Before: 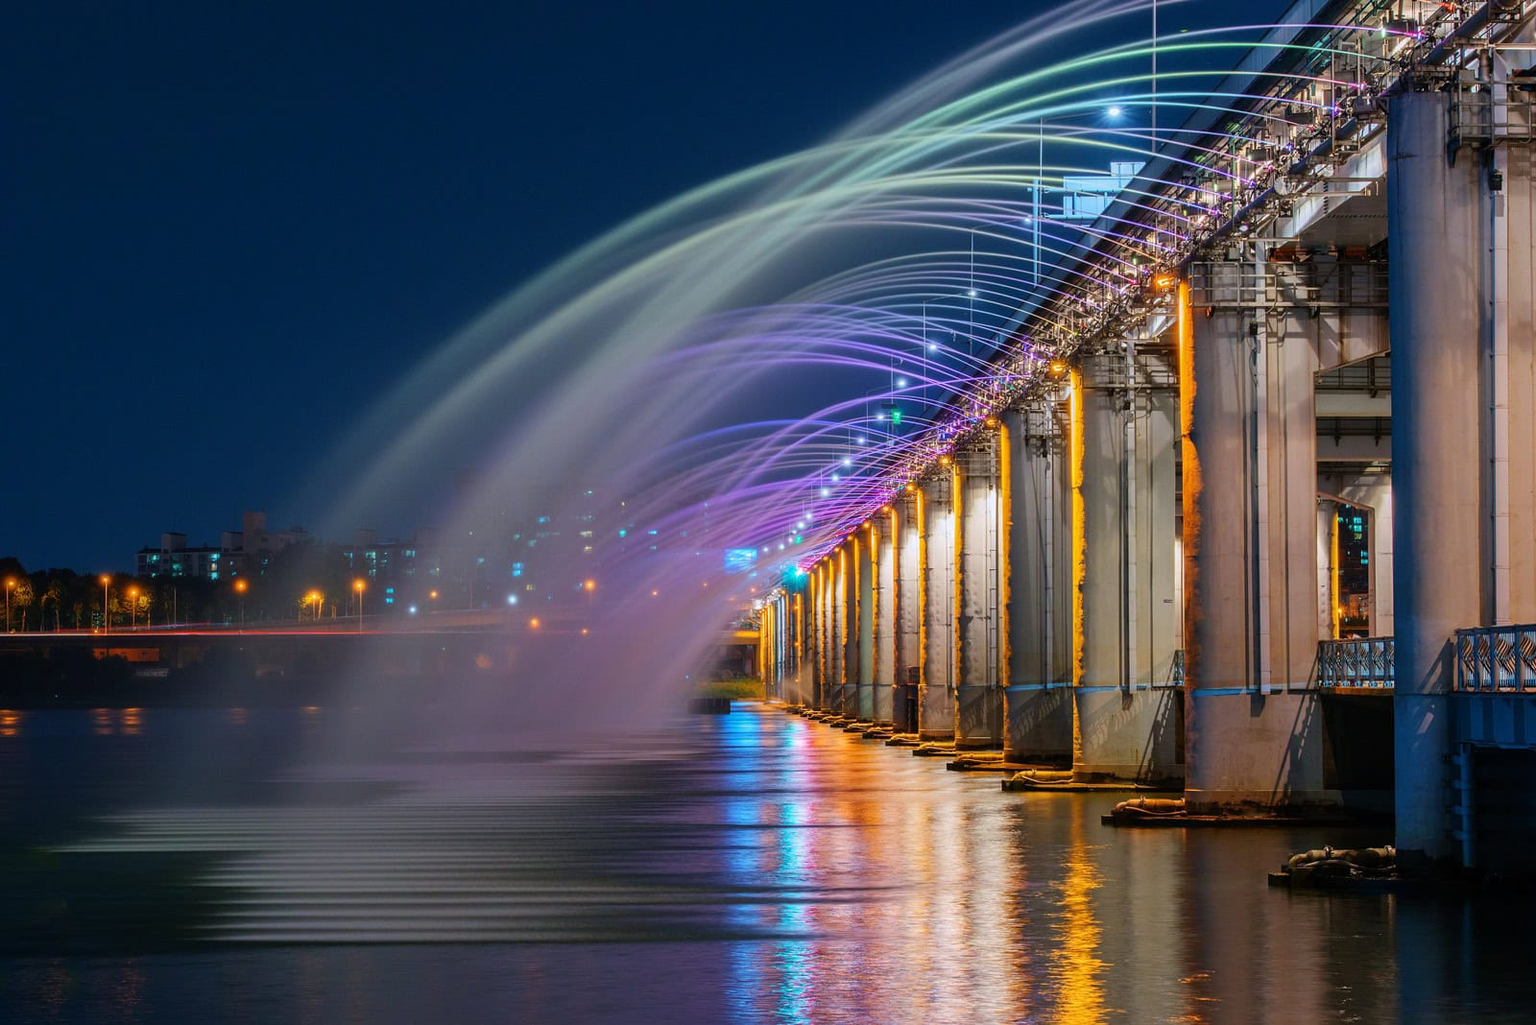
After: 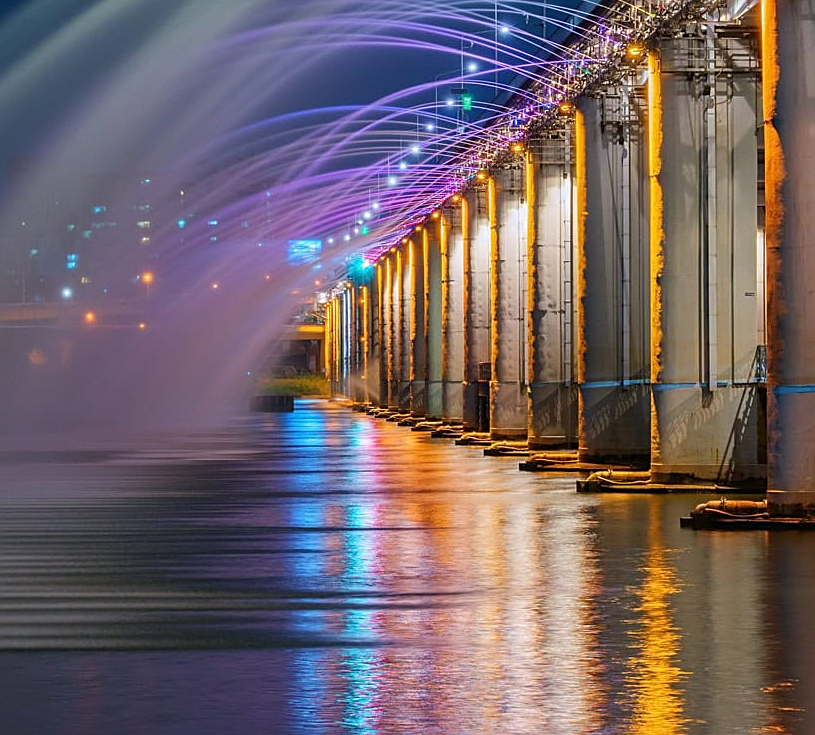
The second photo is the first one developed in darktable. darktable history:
crop and rotate: left 29.237%, top 31.152%, right 19.807%
sharpen: on, module defaults
